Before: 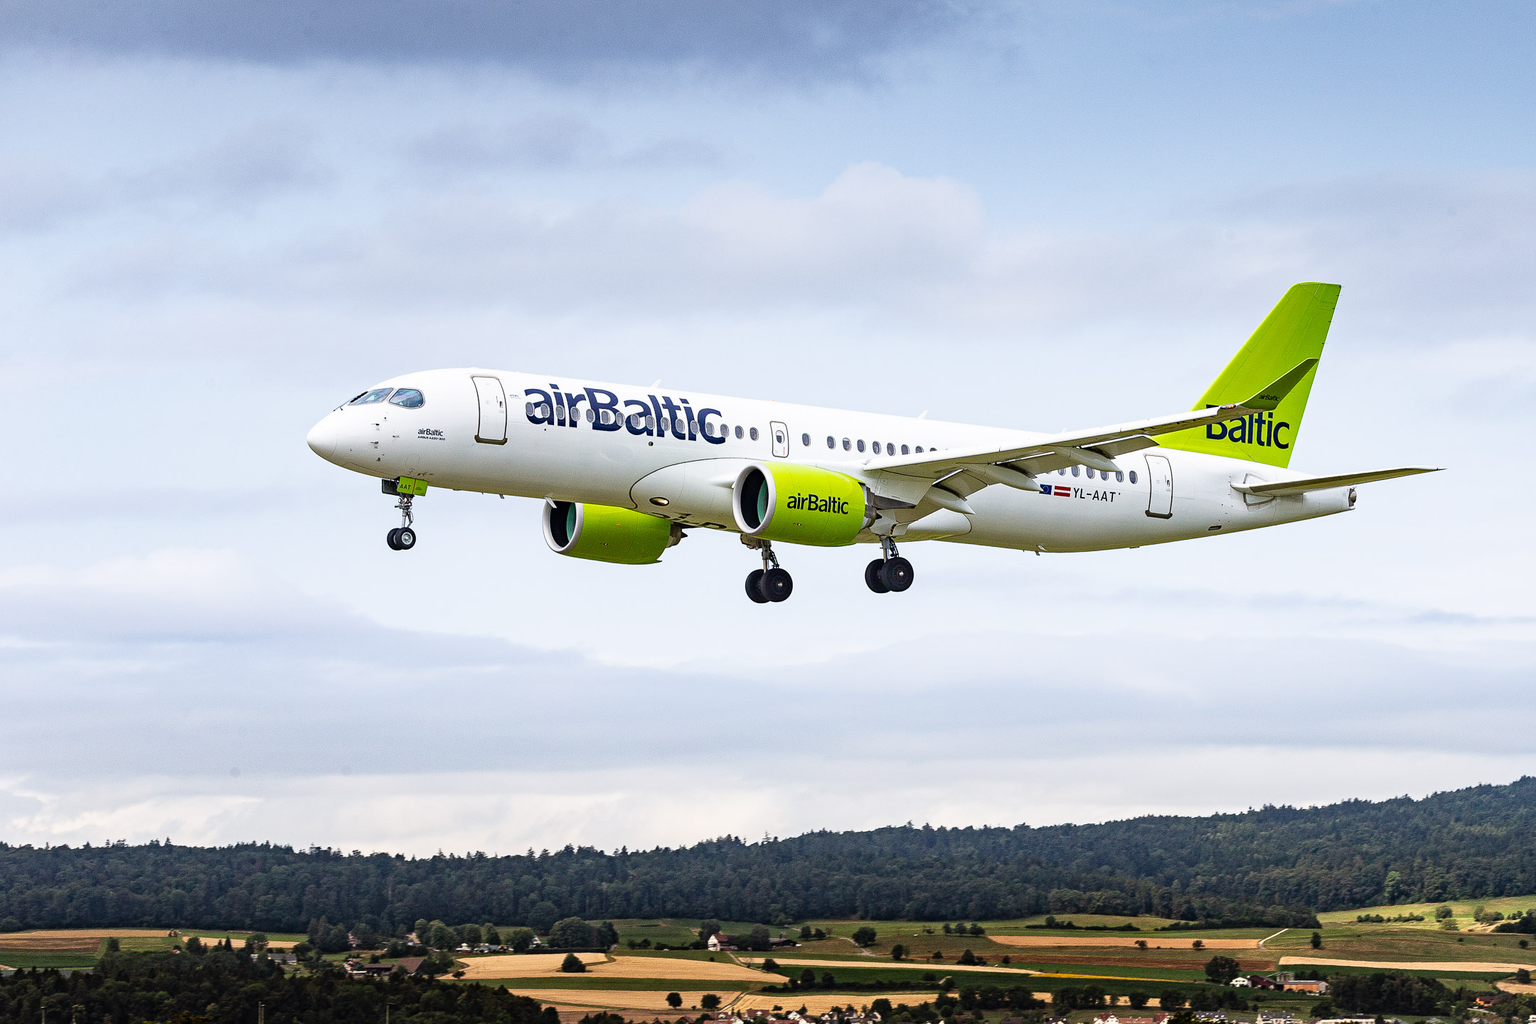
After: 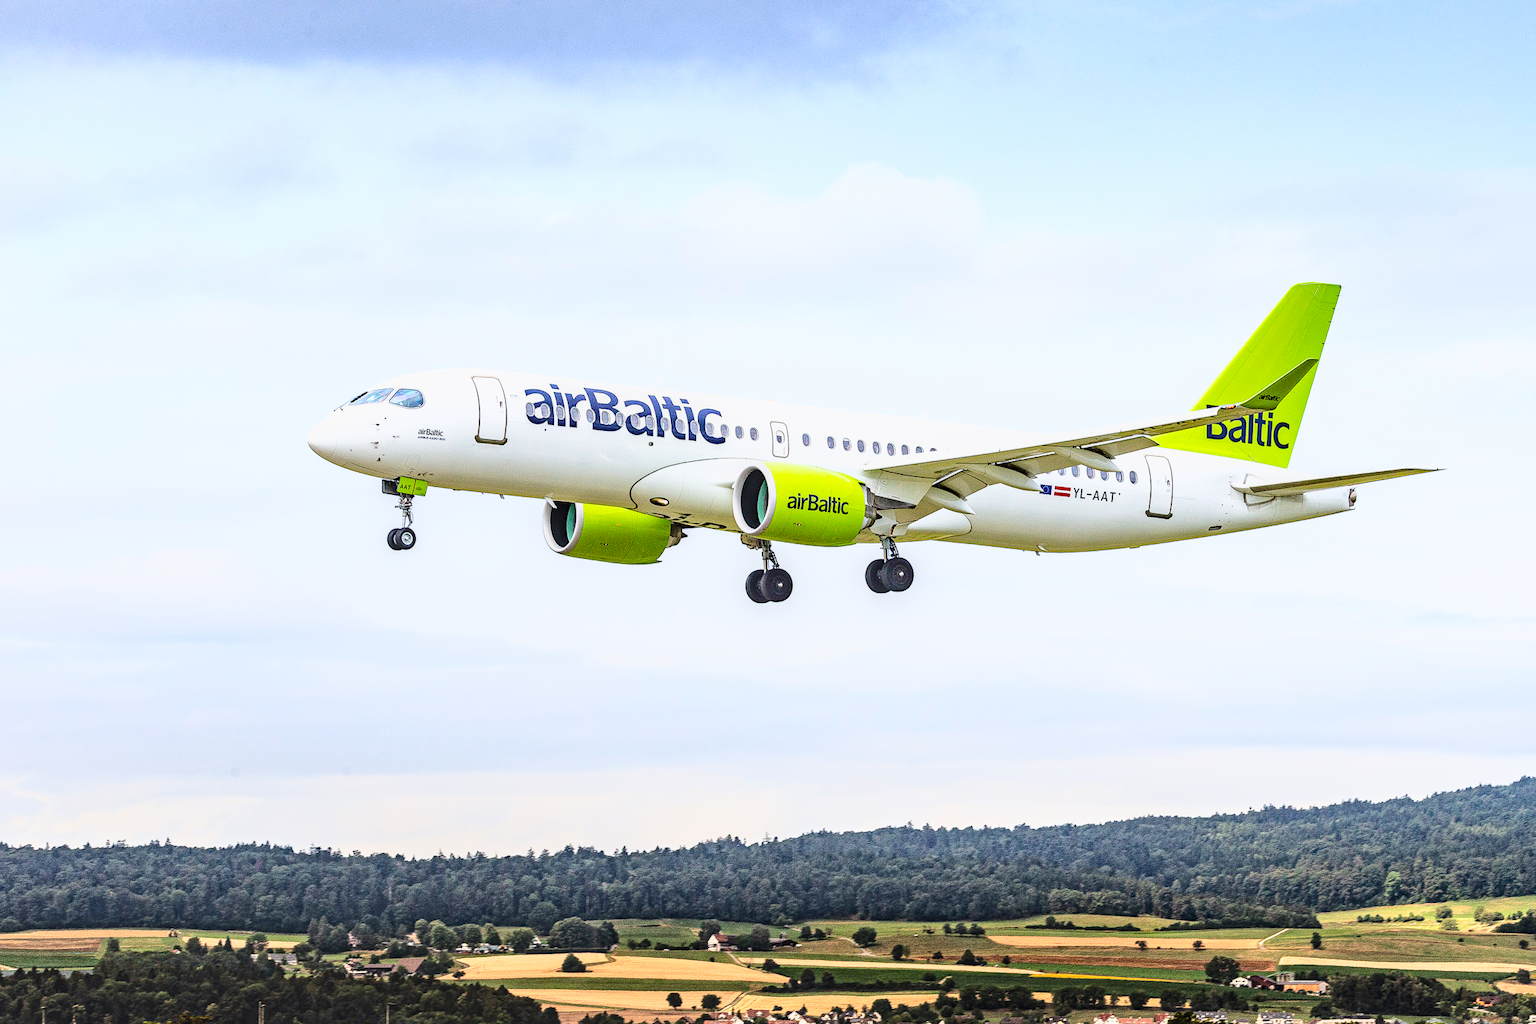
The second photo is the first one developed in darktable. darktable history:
base curve: curves: ch0 [(0, 0) (0.025, 0.046) (0.112, 0.277) (0.467, 0.74) (0.814, 0.929) (1, 0.942)]
local contrast: on, module defaults
